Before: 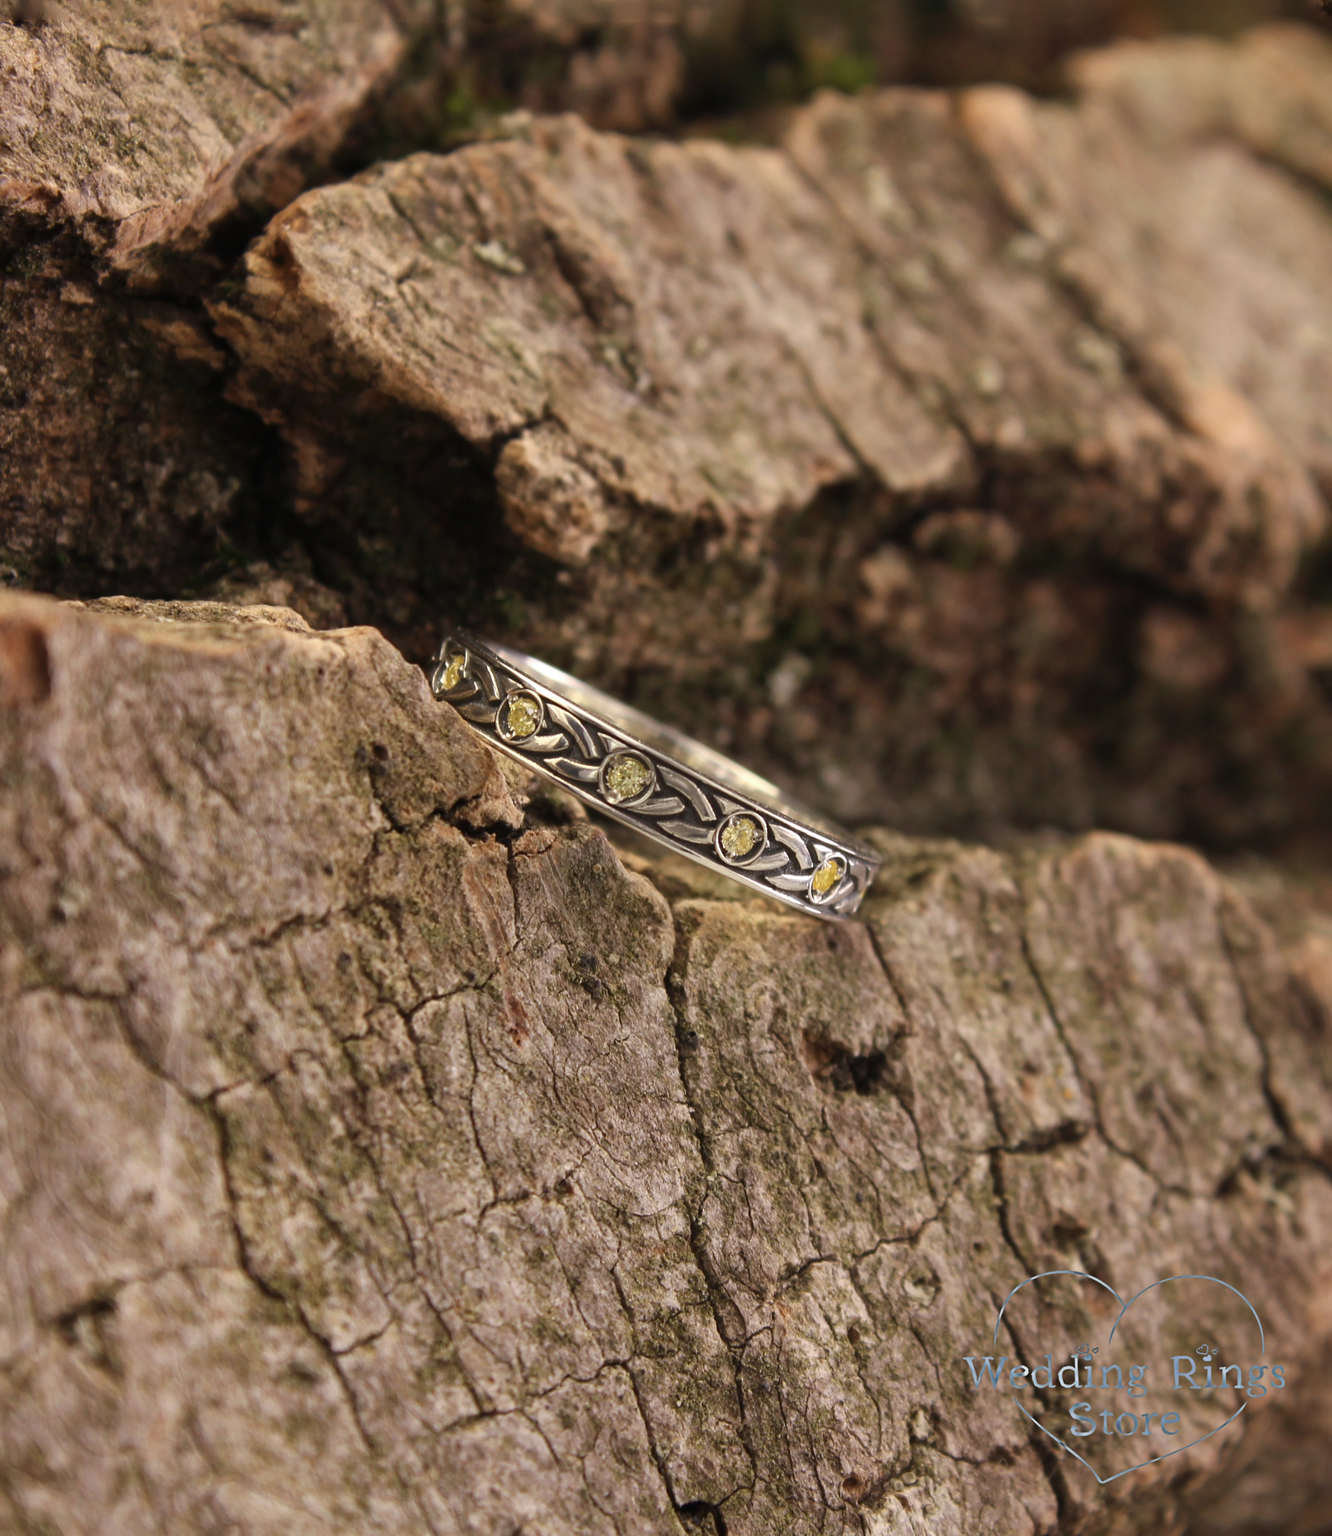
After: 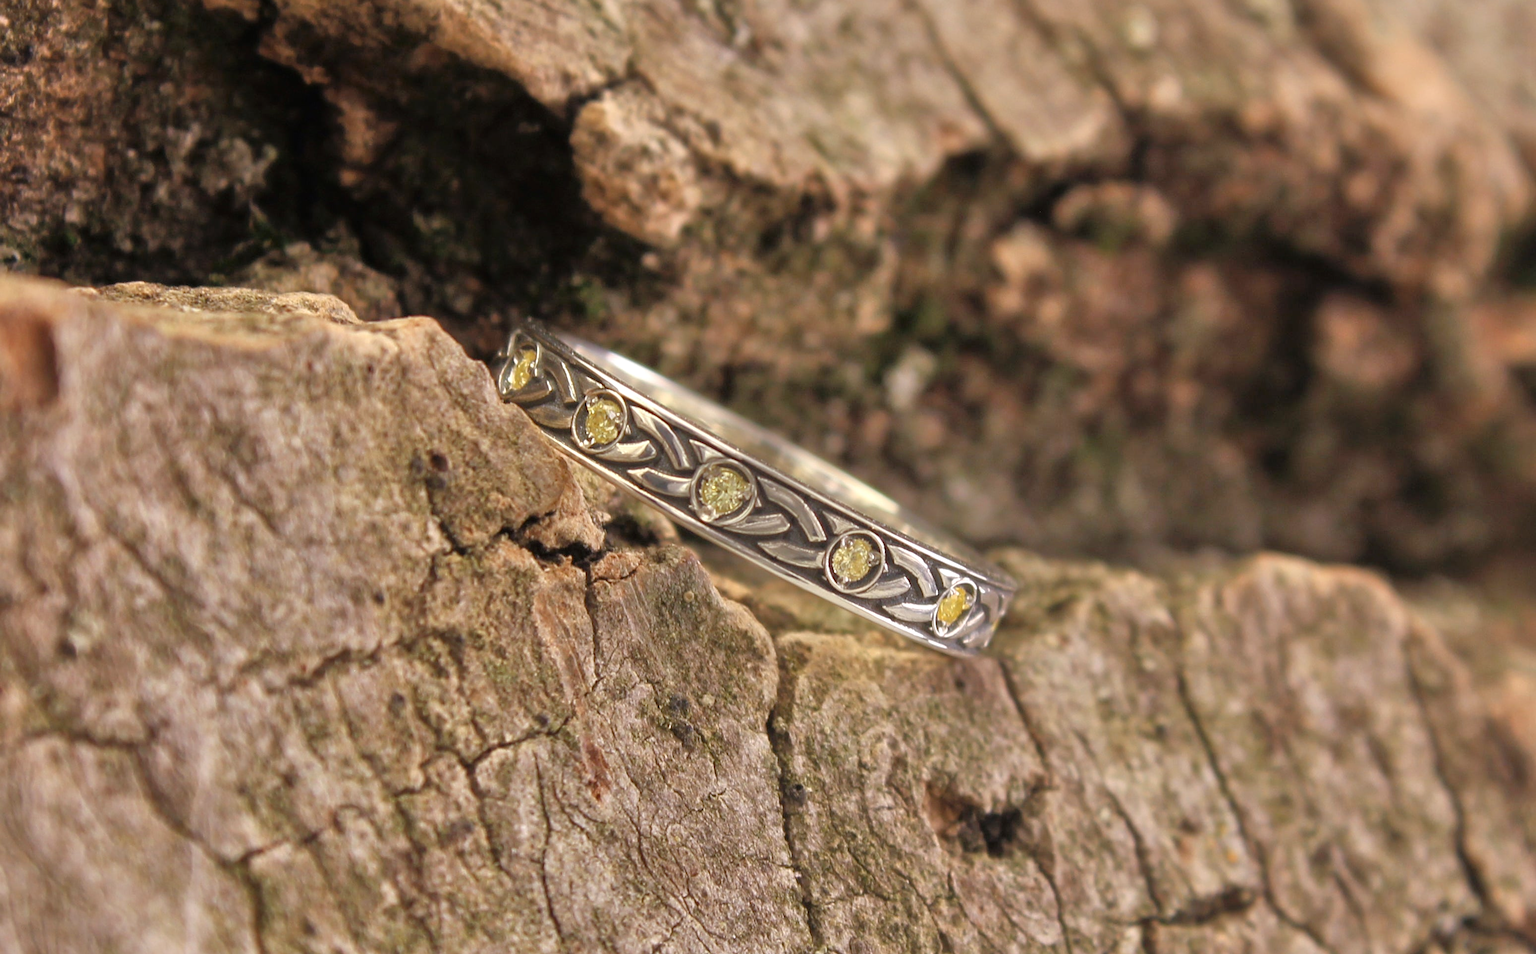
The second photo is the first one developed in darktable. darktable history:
tone equalizer: -7 EV 0.145 EV, -6 EV 0.593 EV, -5 EV 1.19 EV, -4 EV 1.3 EV, -3 EV 1.16 EV, -2 EV 0.6 EV, -1 EV 0.165 EV
crop and rotate: top 22.912%, bottom 23.198%
sharpen: amount 0.206
